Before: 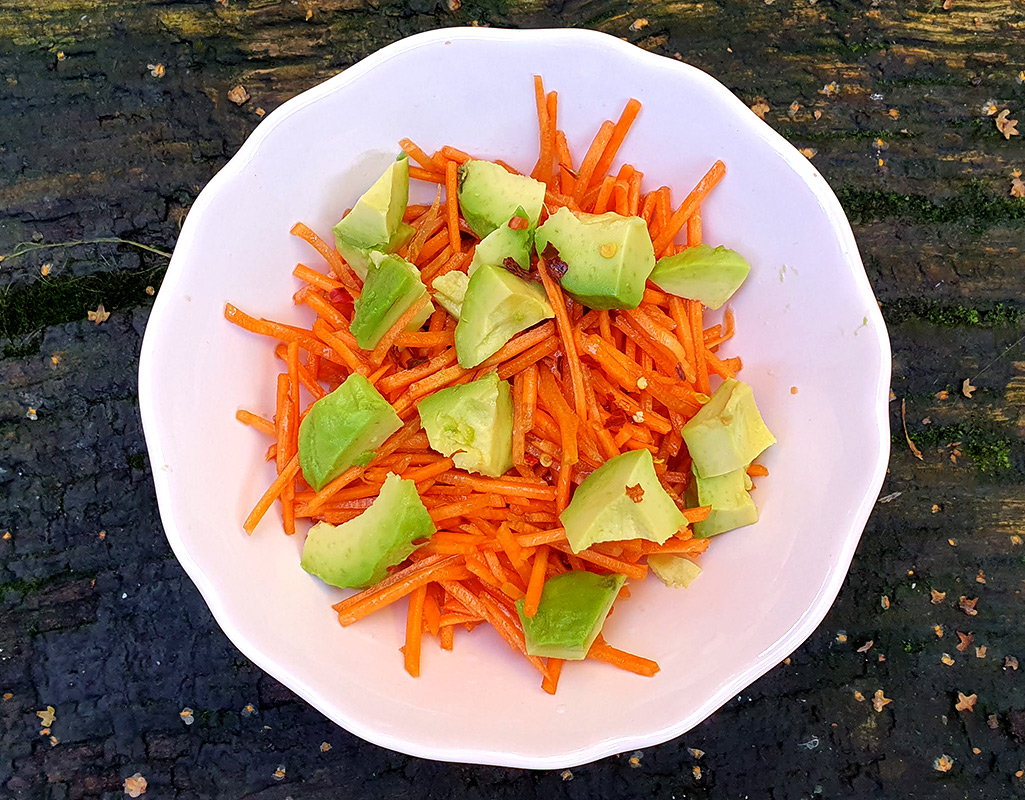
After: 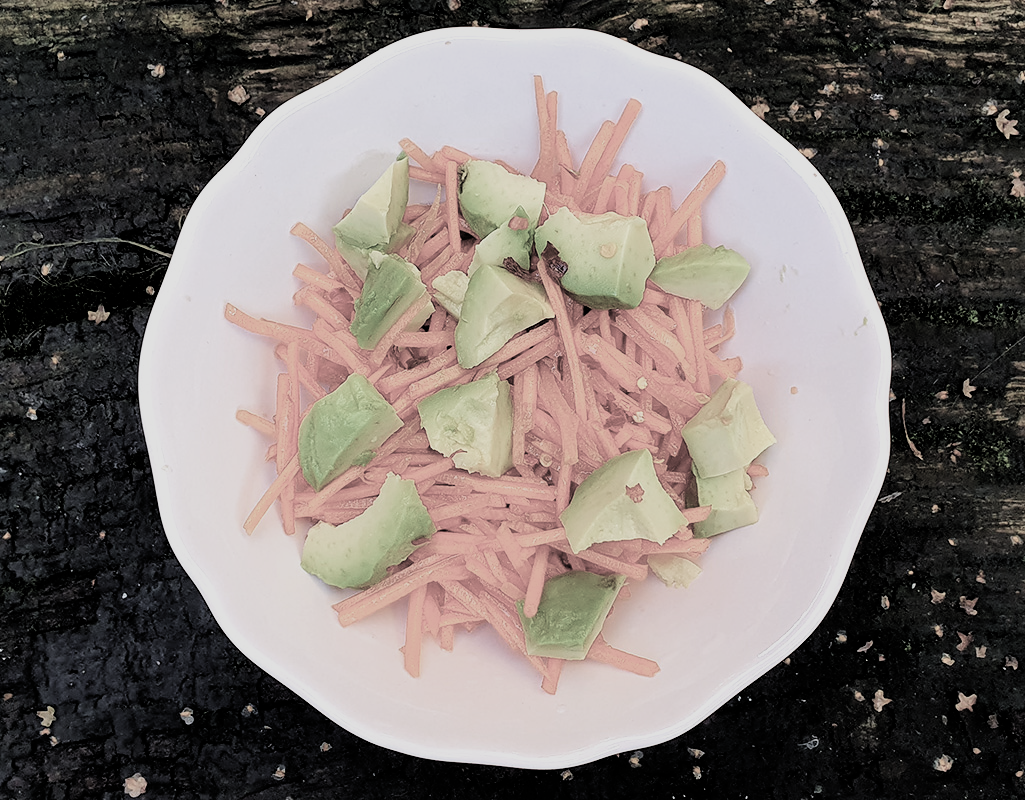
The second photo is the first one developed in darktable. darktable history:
filmic rgb: black relative exposure -5.12 EV, white relative exposure 3.97 EV, hardness 2.88, contrast 1.187, highlights saturation mix -28.67%, add noise in highlights 0.1, color science v4 (2020), type of noise poissonian
